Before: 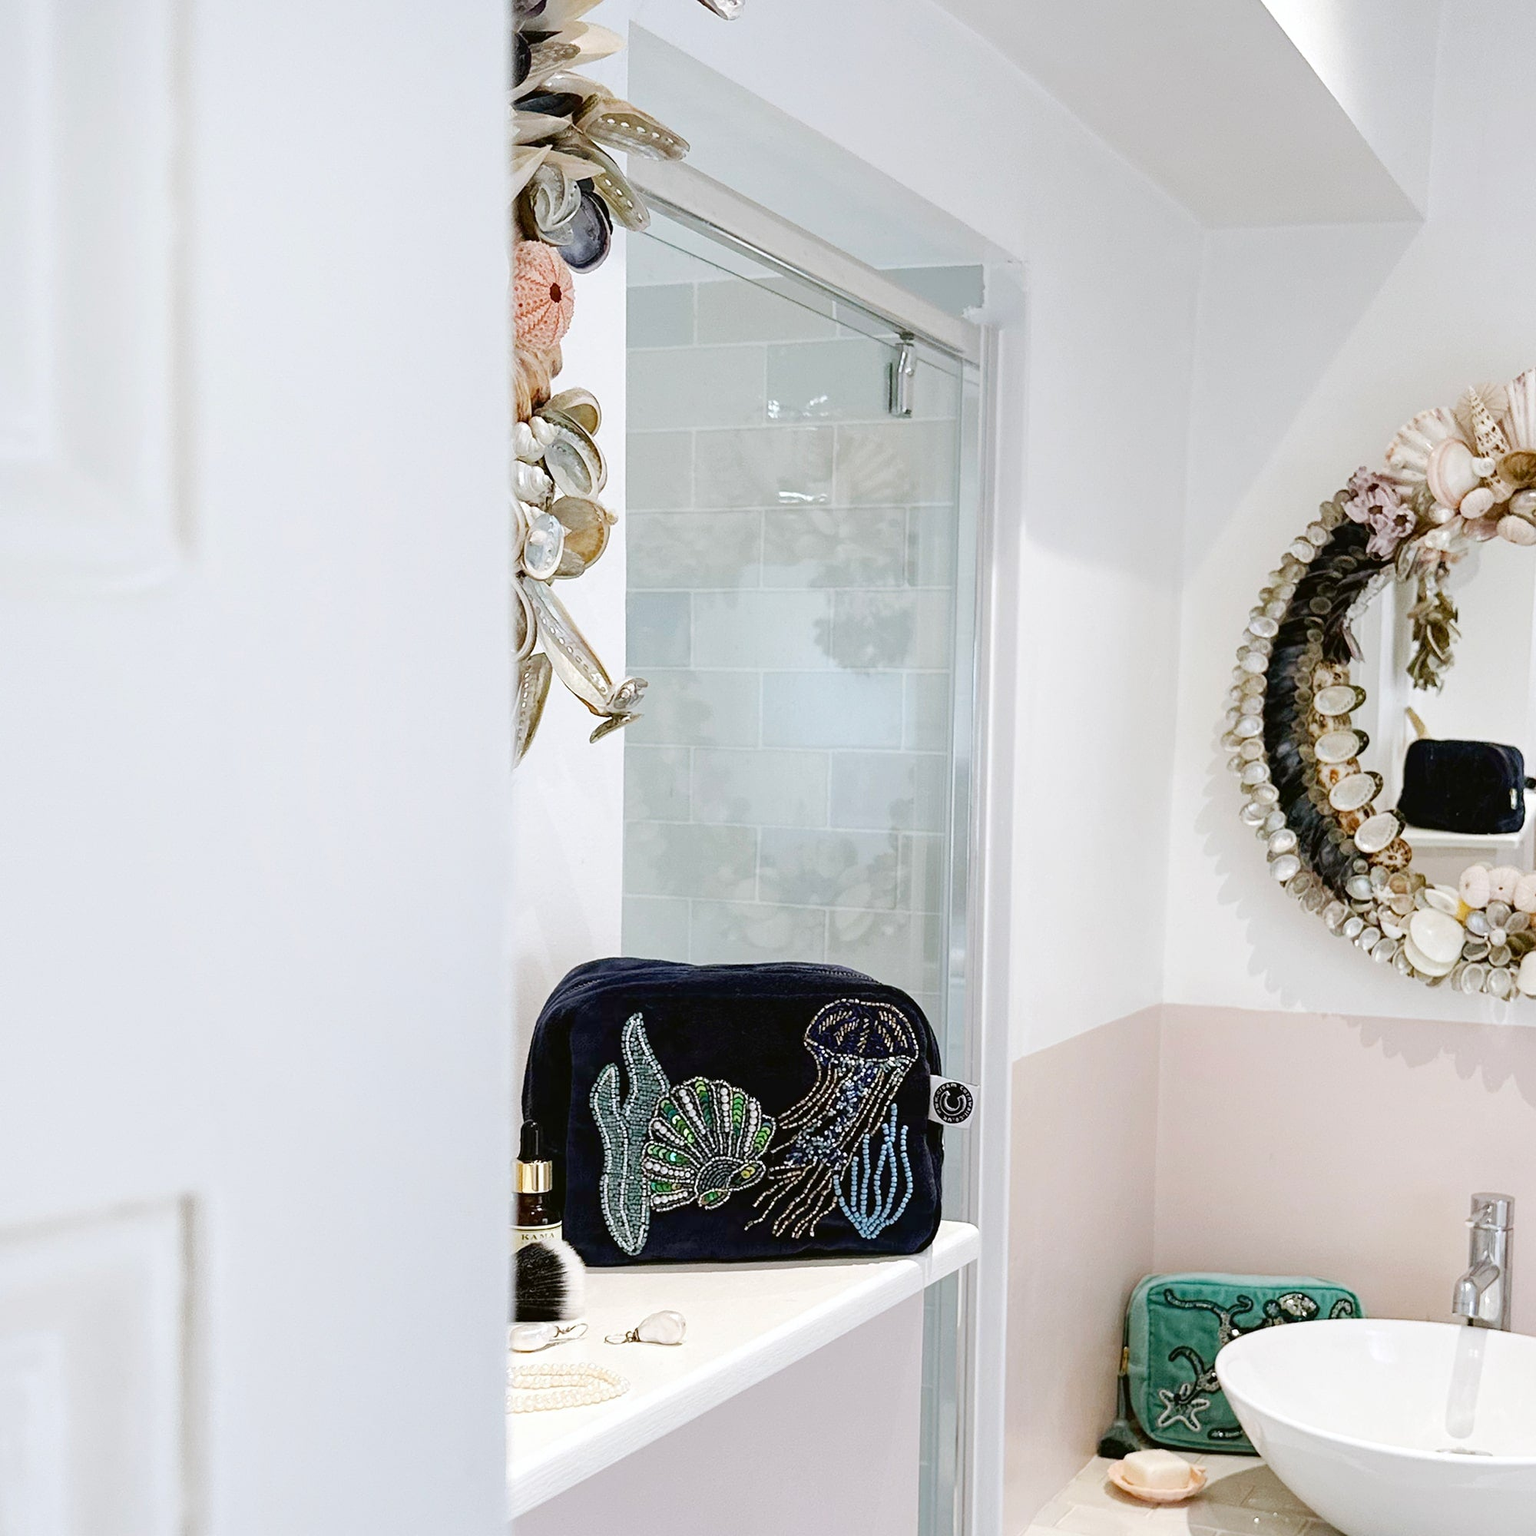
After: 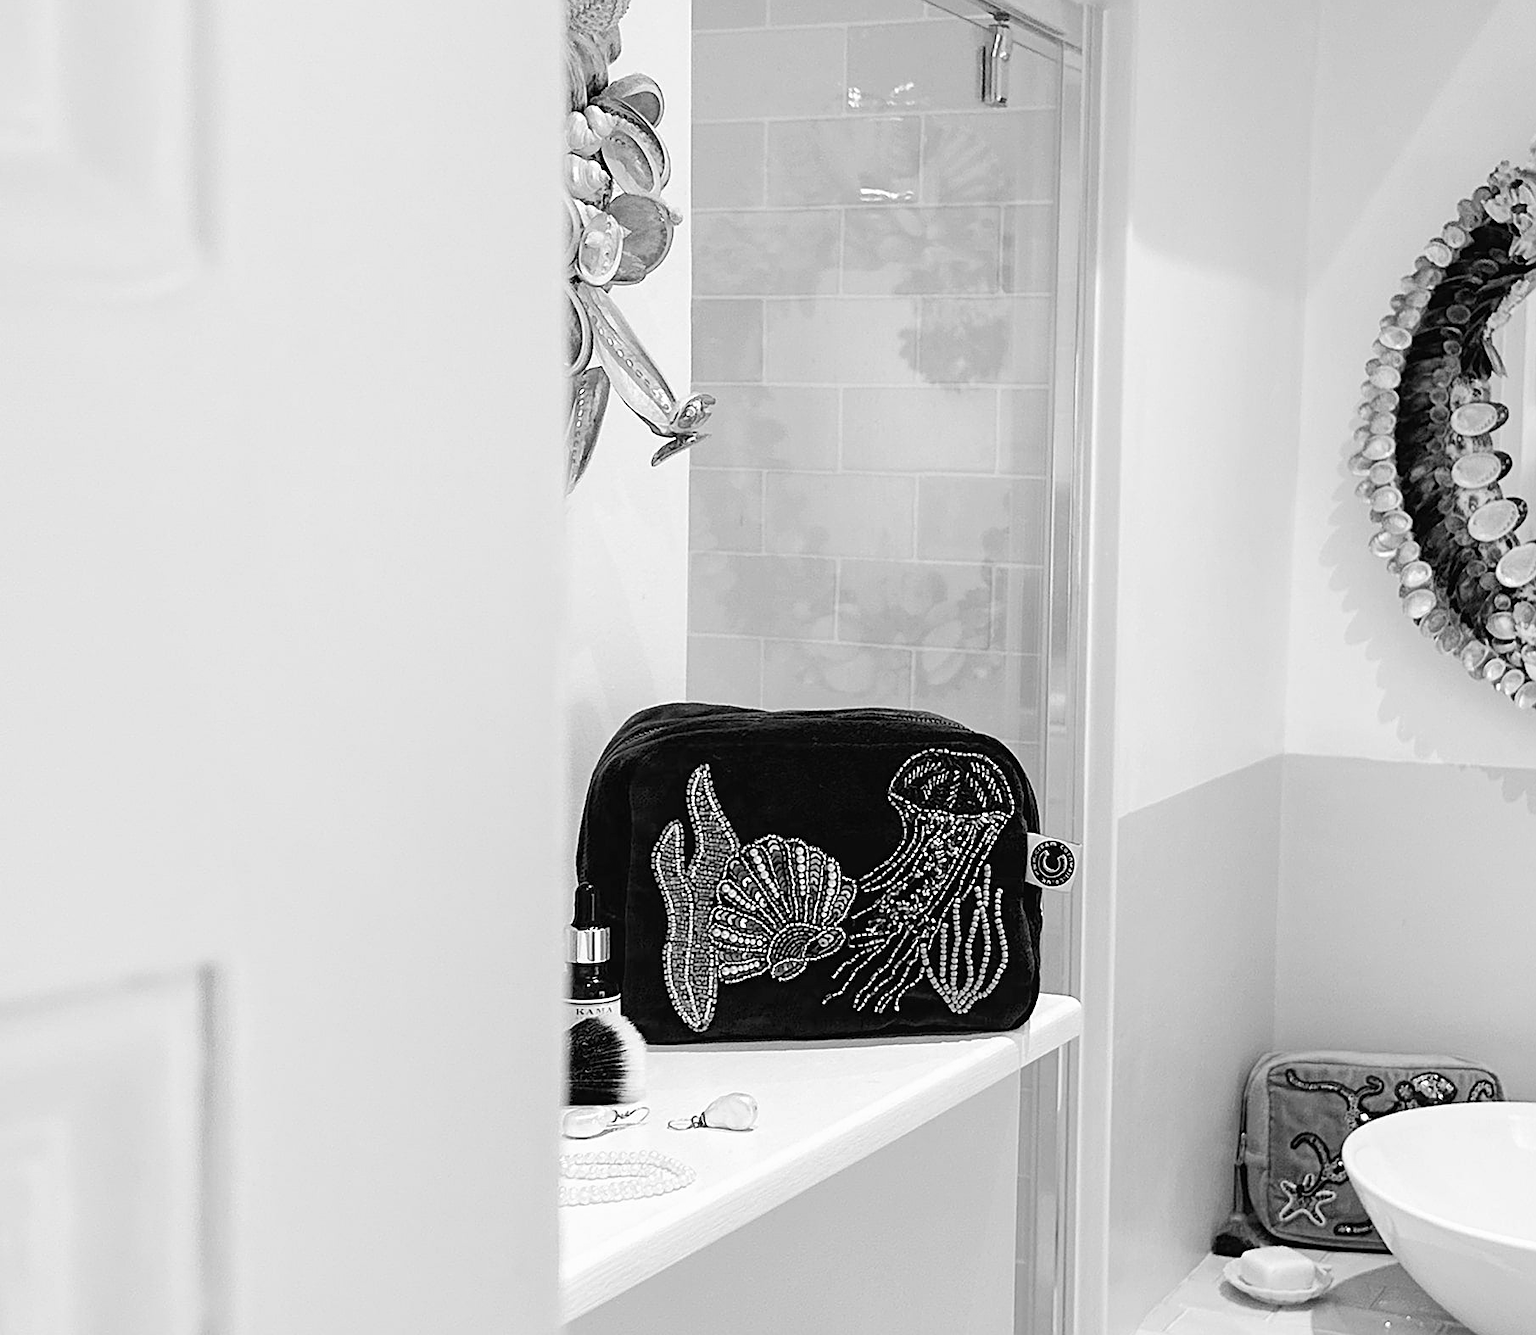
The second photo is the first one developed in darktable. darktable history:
monochrome: a 16.01, b -2.65, highlights 0.52
white balance: red 0.931, blue 1.11
sharpen: on, module defaults
crop: top 20.916%, right 9.437%, bottom 0.316%
